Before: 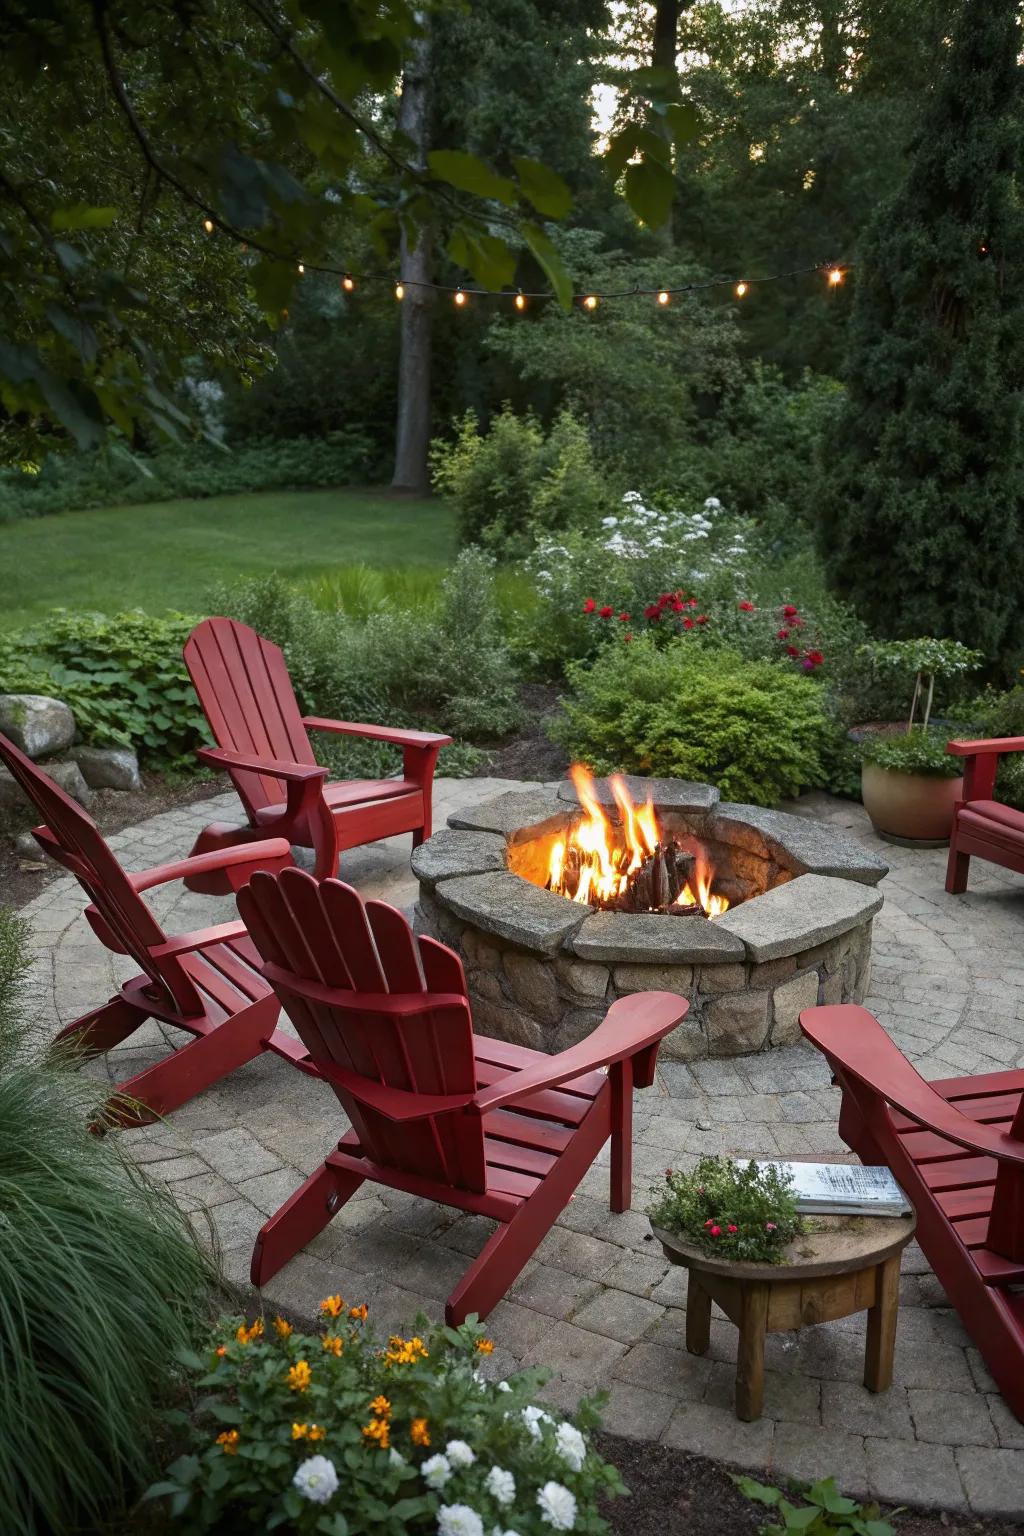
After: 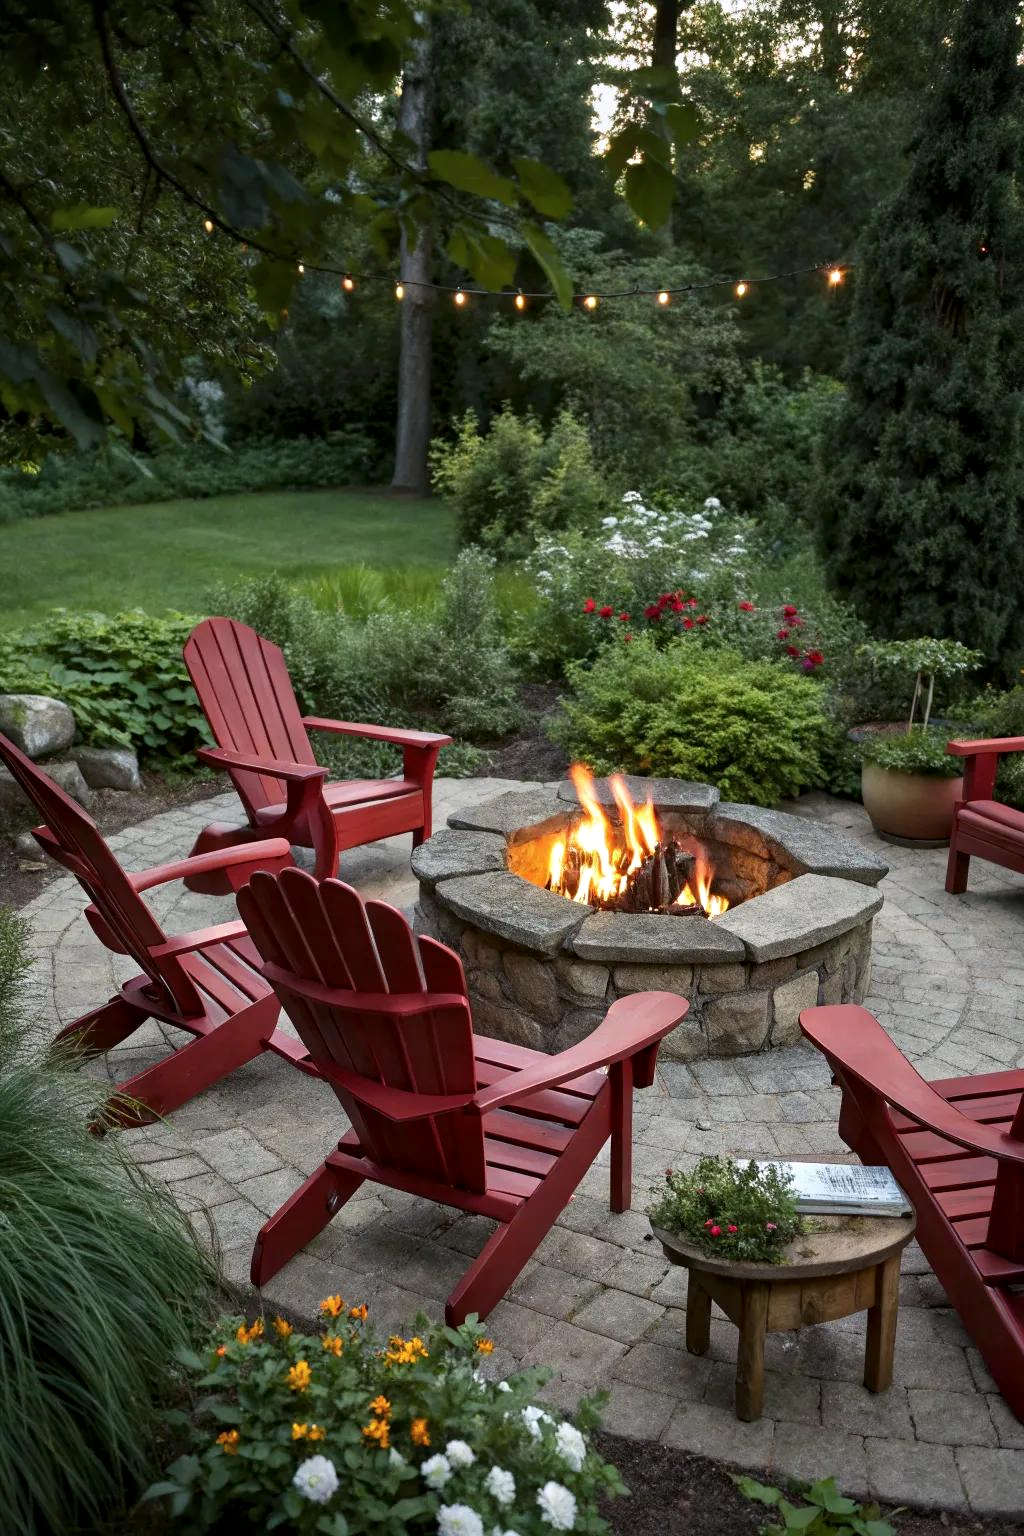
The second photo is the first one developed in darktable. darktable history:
local contrast: mode bilateral grid, contrast 21, coarseness 50, detail 119%, midtone range 0.2
contrast equalizer: octaves 7, y [[0.439, 0.44, 0.442, 0.457, 0.493, 0.498], [0.5 ×6], [0.5 ×6], [0 ×6], [0 ×6]], mix -0.302
